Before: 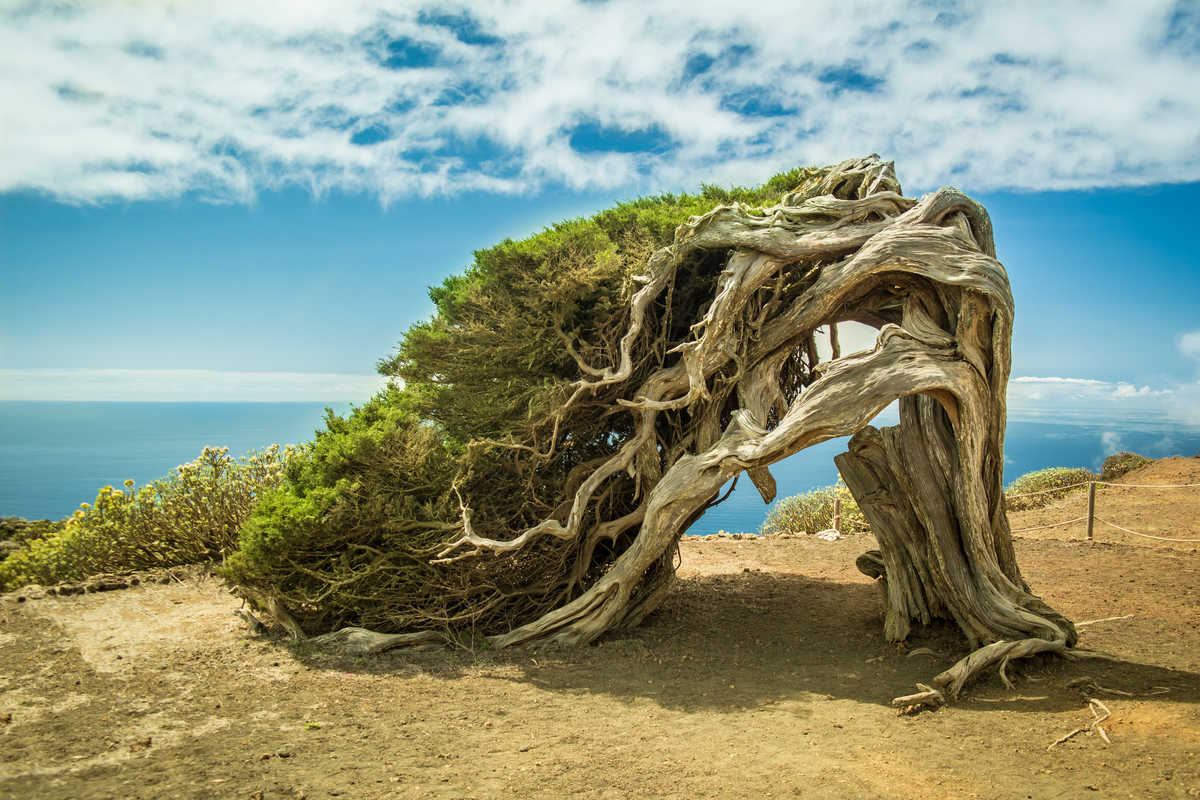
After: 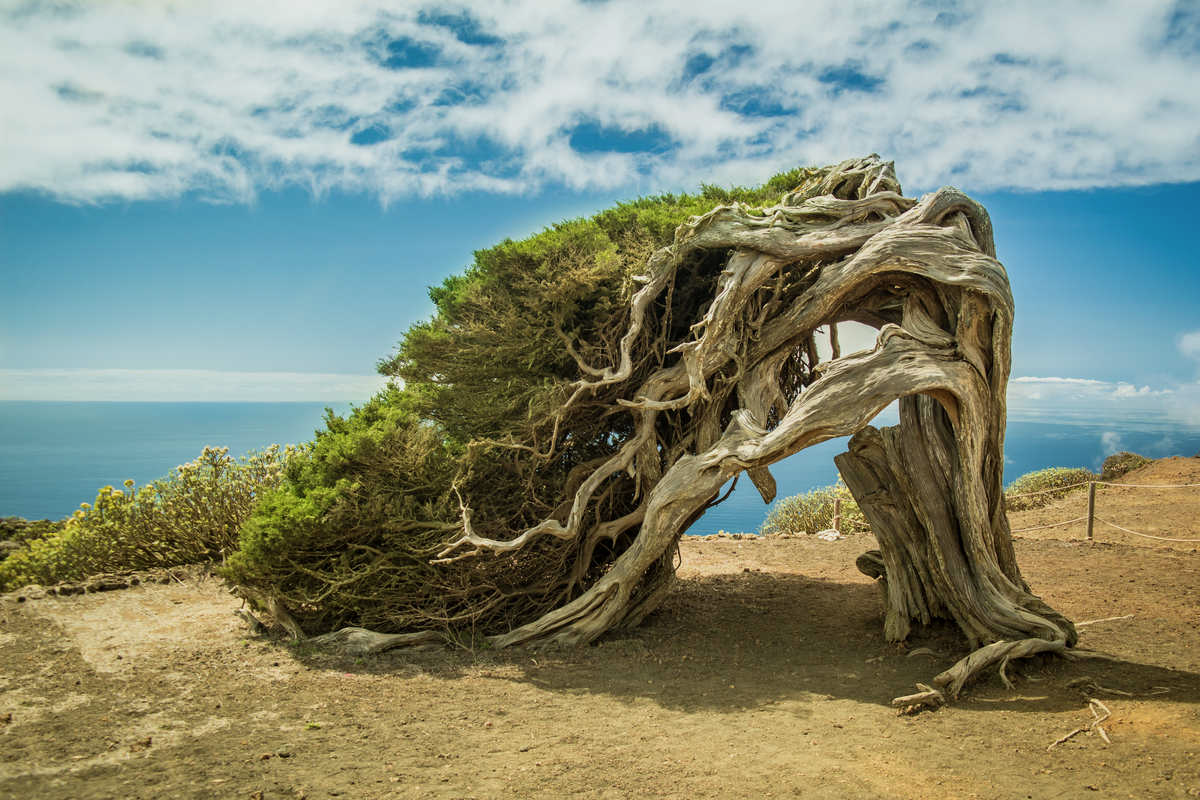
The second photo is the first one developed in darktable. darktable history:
exposure: exposure -0.21 EV, compensate highlight preservation false
contrast brightness saturation: saturation -0.05
